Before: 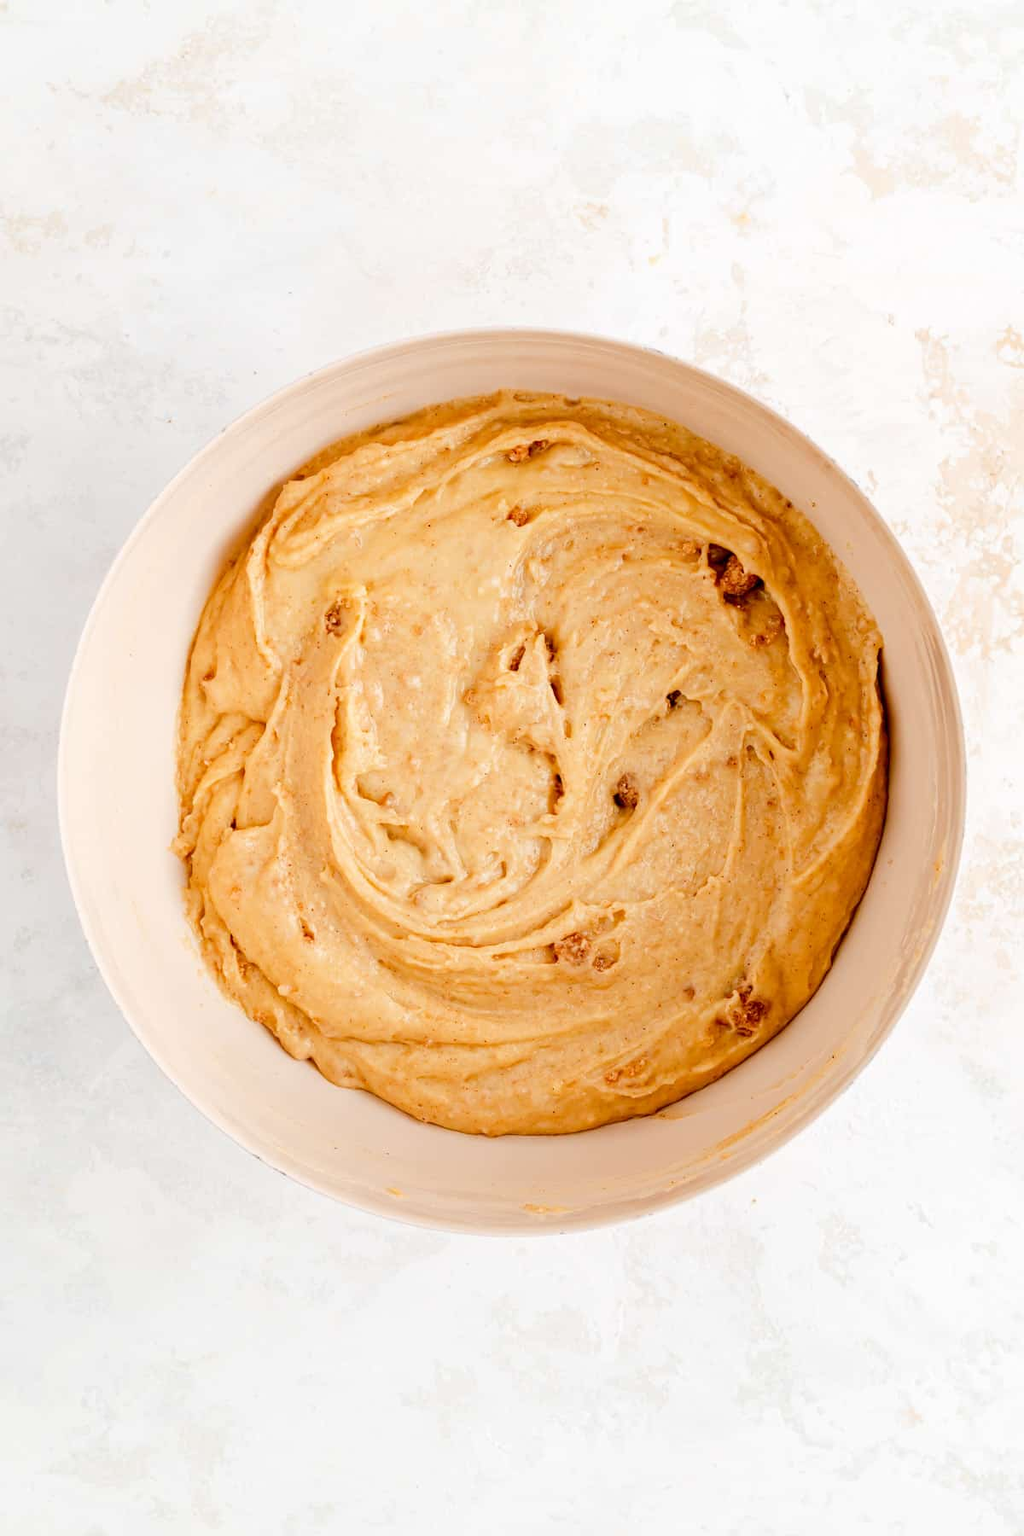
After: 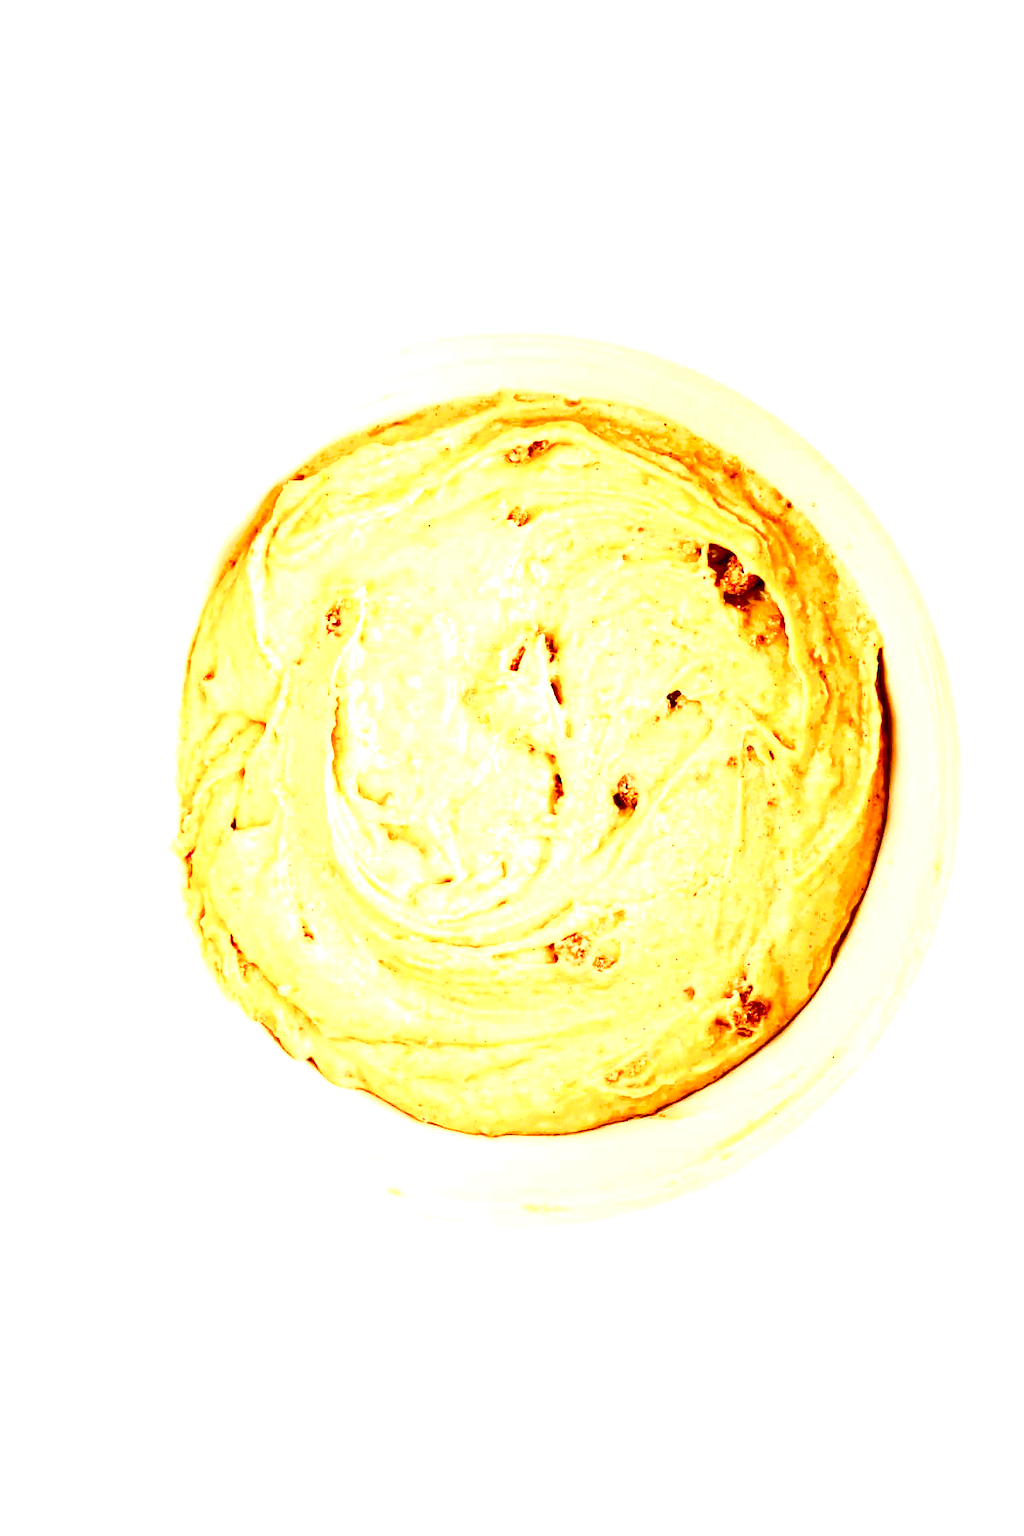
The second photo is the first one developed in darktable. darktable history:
exposure: exposure 2.019 EV, compensate highlight preservation false
shadows and highlights: shadows 37.2, highlights -27.45, soften with gaussian
